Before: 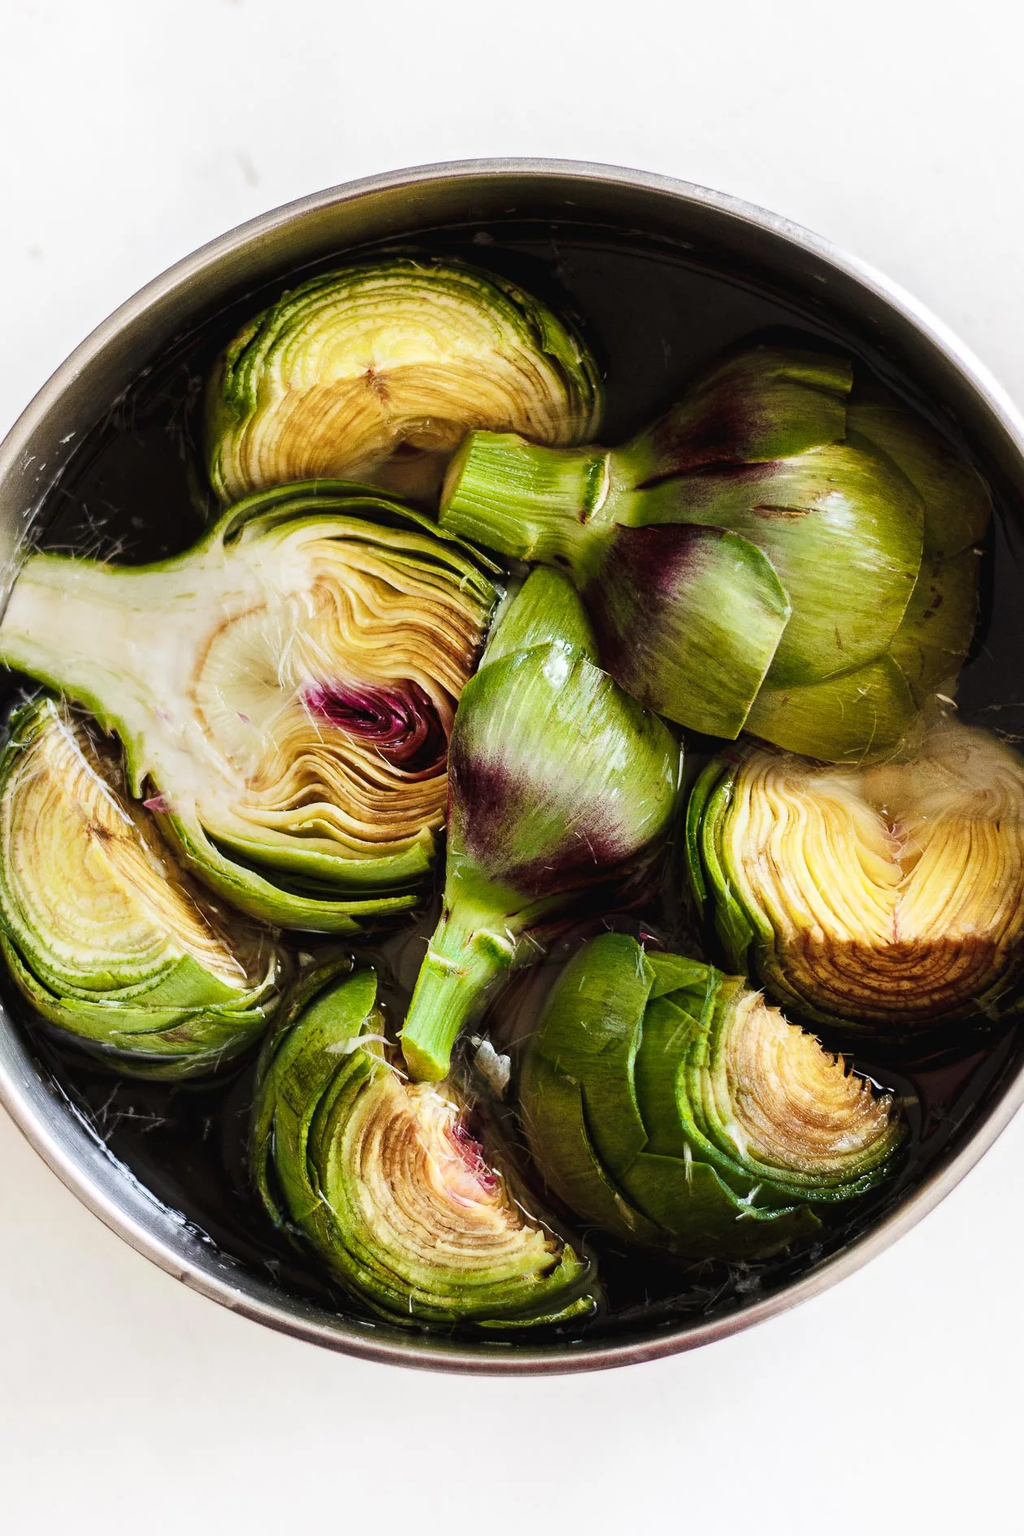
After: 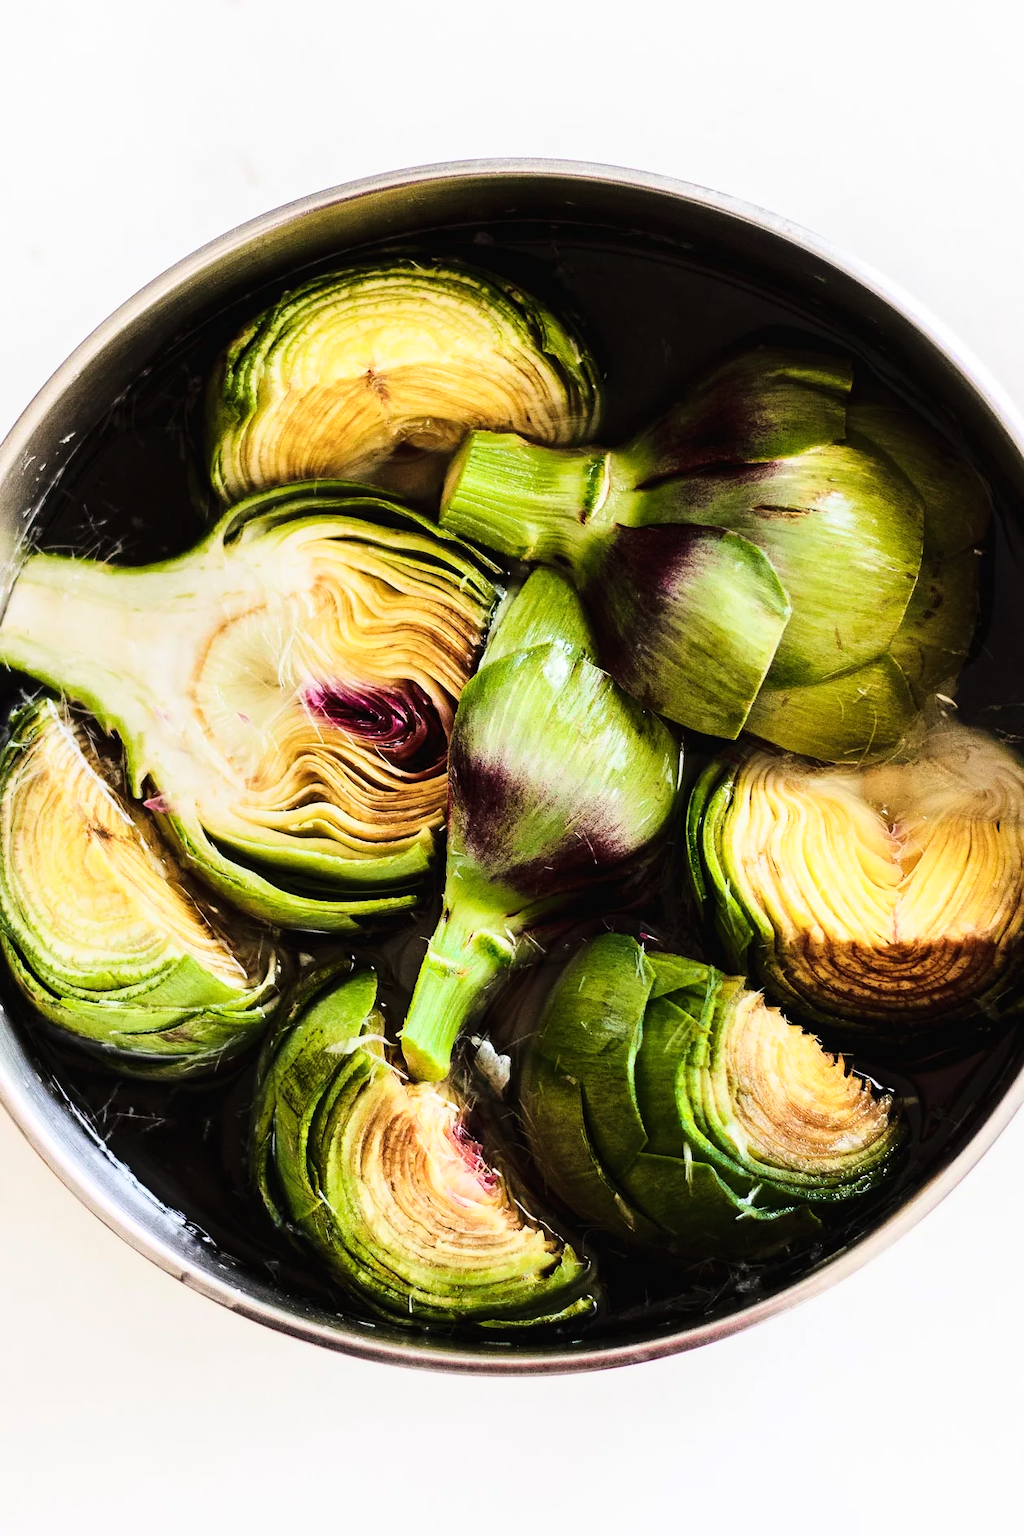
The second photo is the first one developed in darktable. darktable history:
base curve: curves: ch0 [(0, 0) (0.036, 0.025) (0.121, 0.166) (0.206, 0.329) (0.605, 0.79) (1, 1)], exposure shift 0.575
